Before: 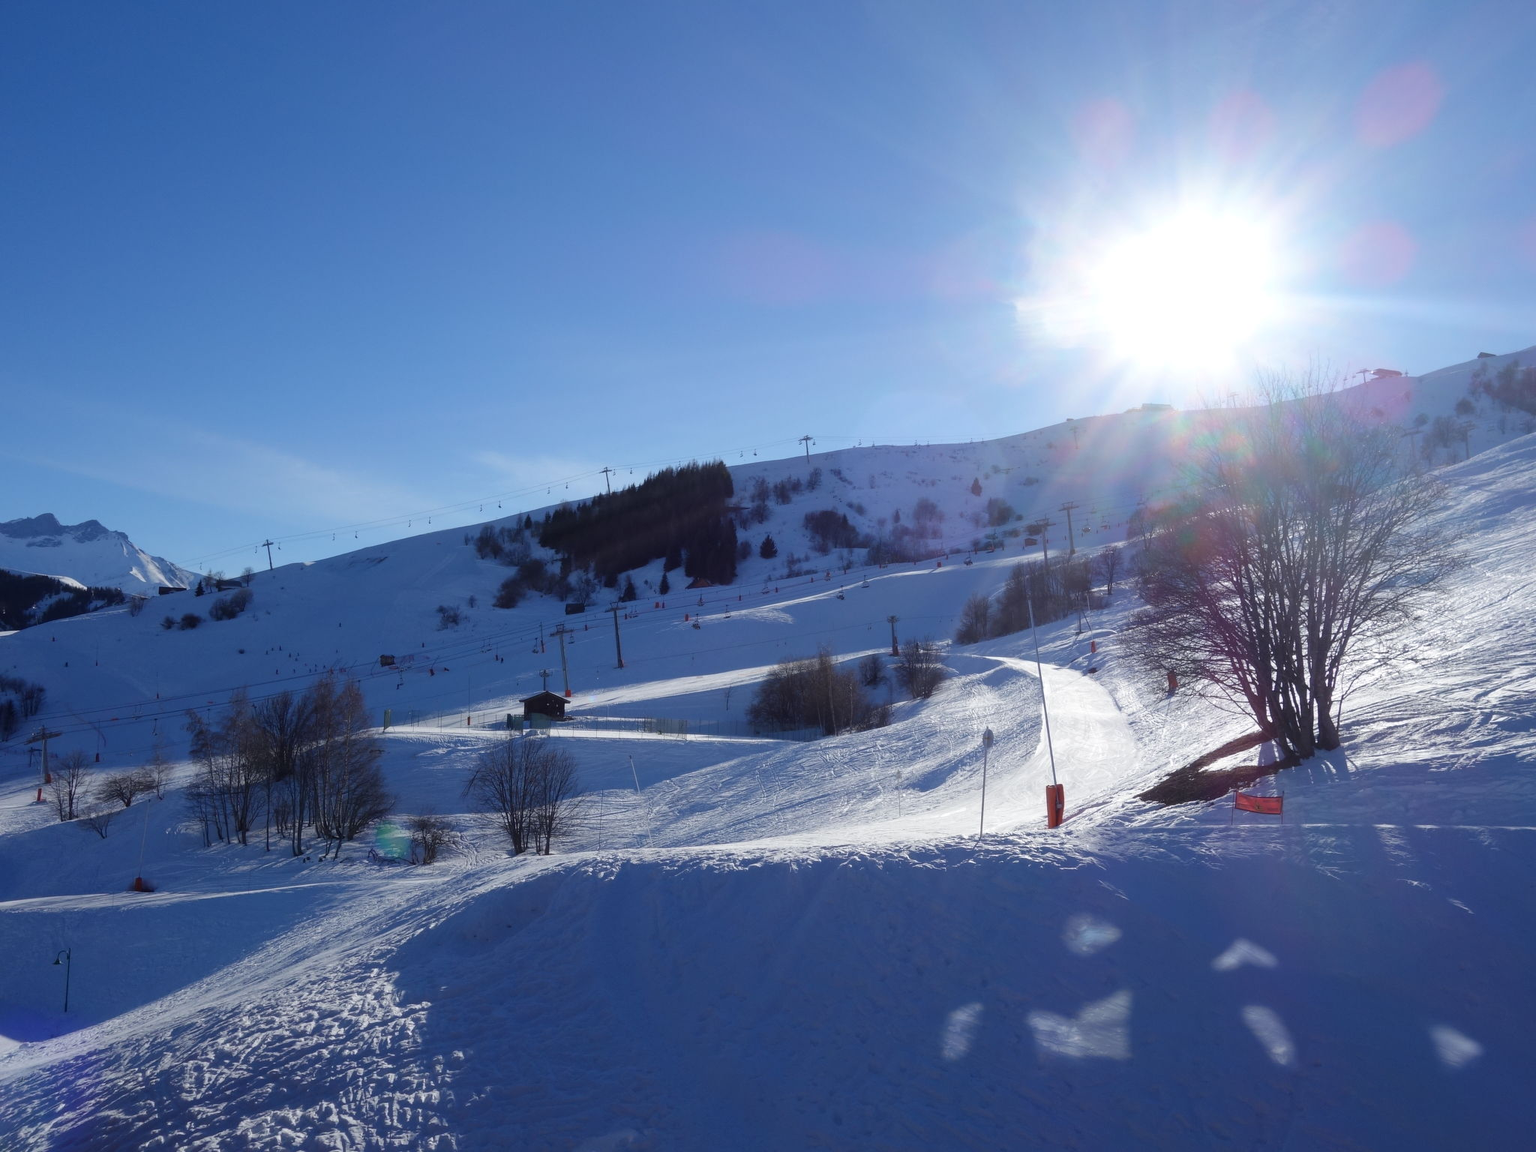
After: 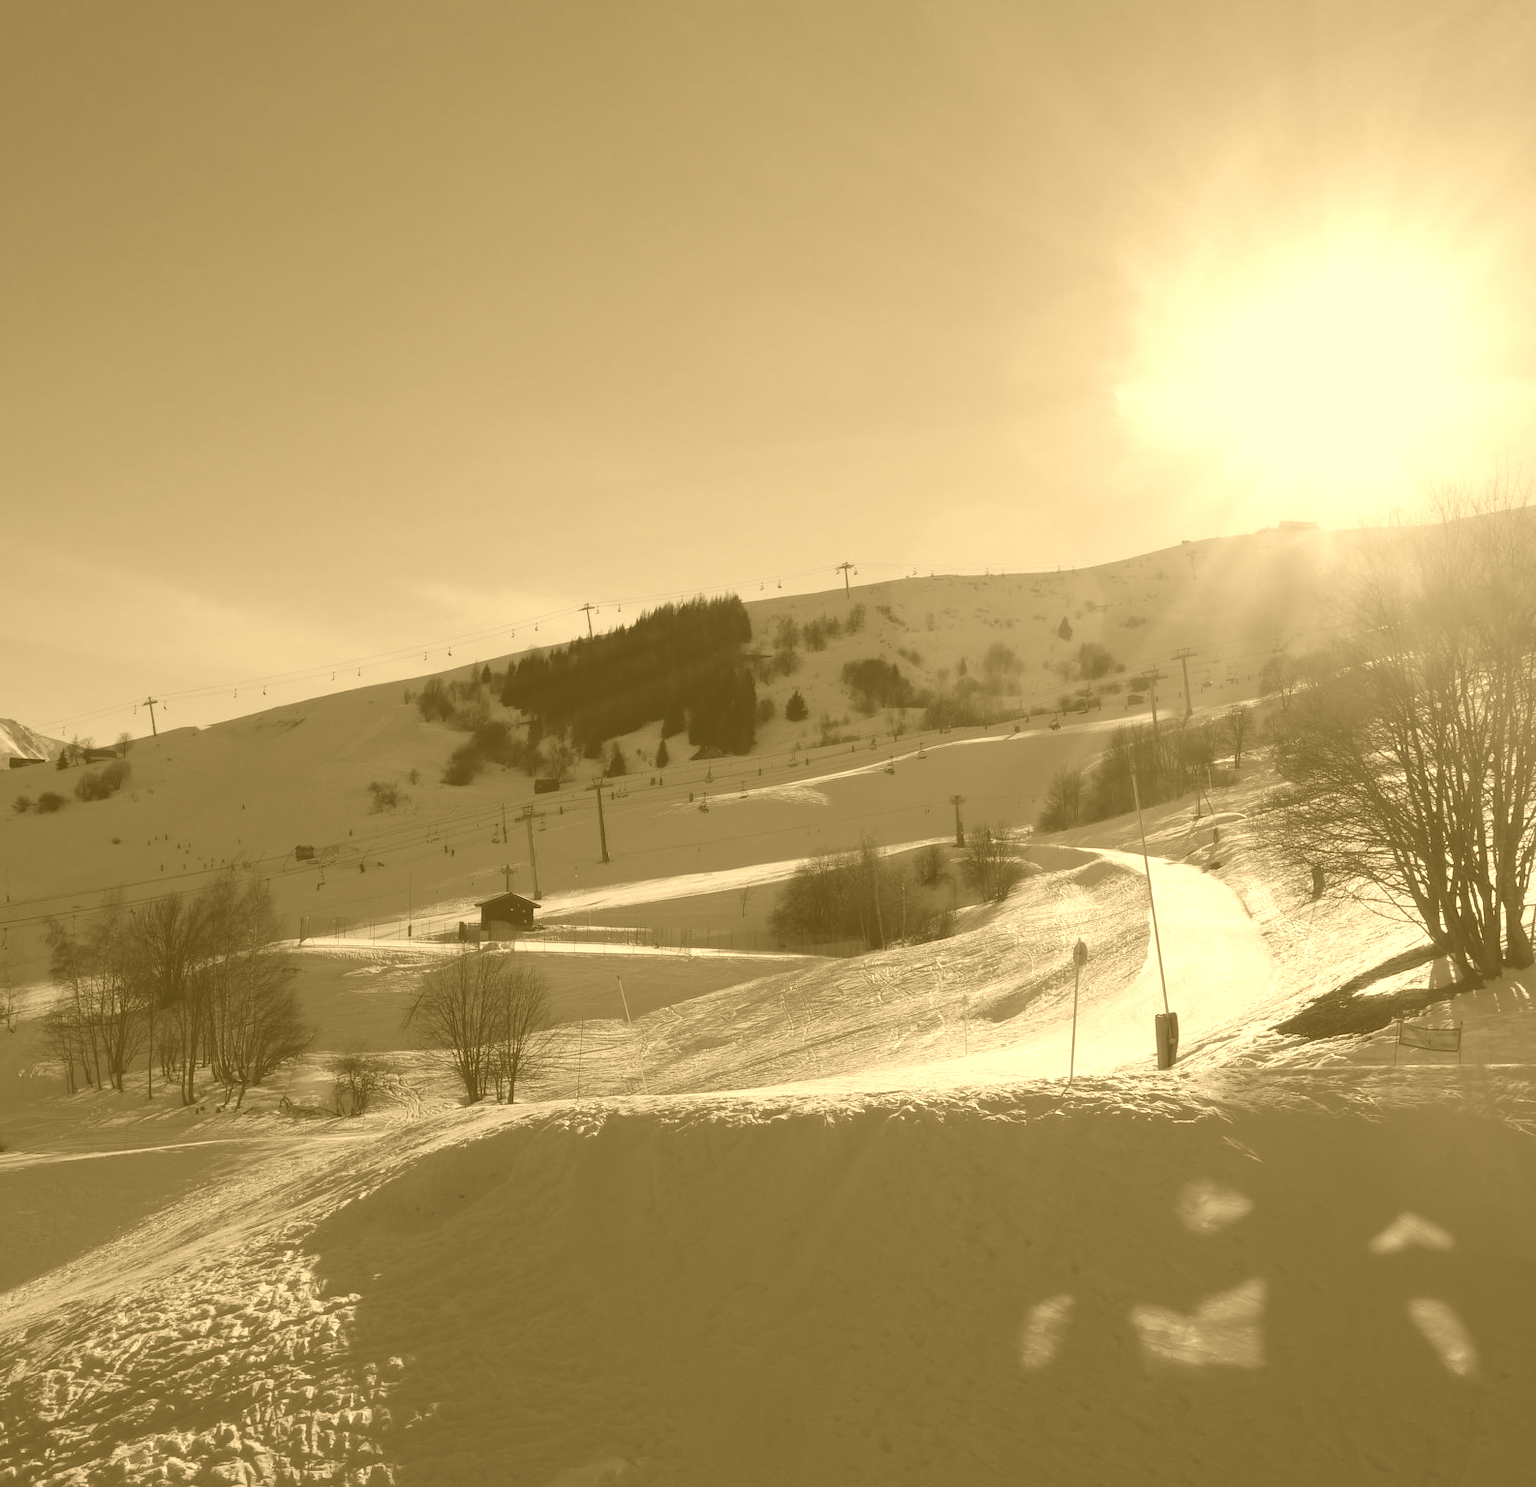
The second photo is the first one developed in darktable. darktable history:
colorize: hue 36°, source mix 100%
crop: left 9.88%, right 12.664%
contrast brightness saturation: contrast 0.1, brightness 0.02, saturation 0.02
exposure: exposure -1 EV, compensate highlight preservation false
